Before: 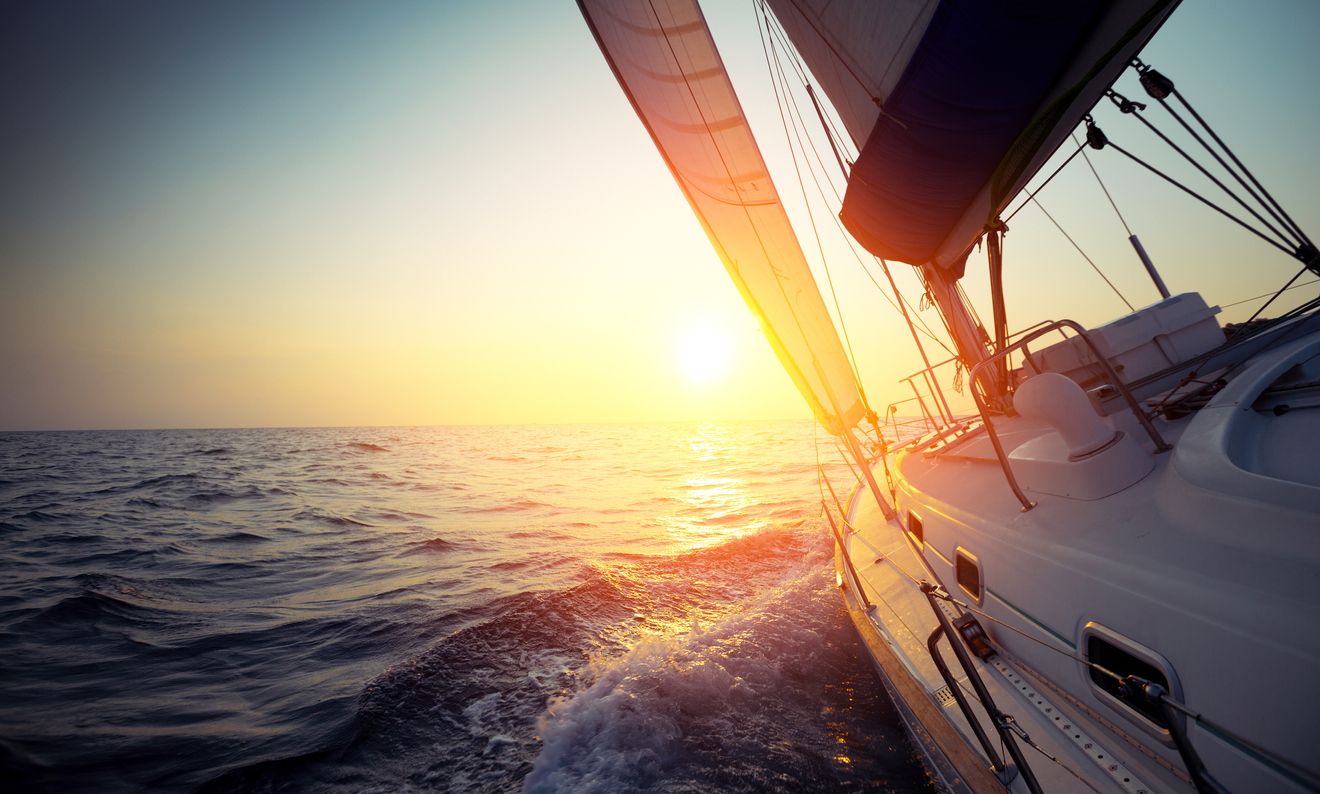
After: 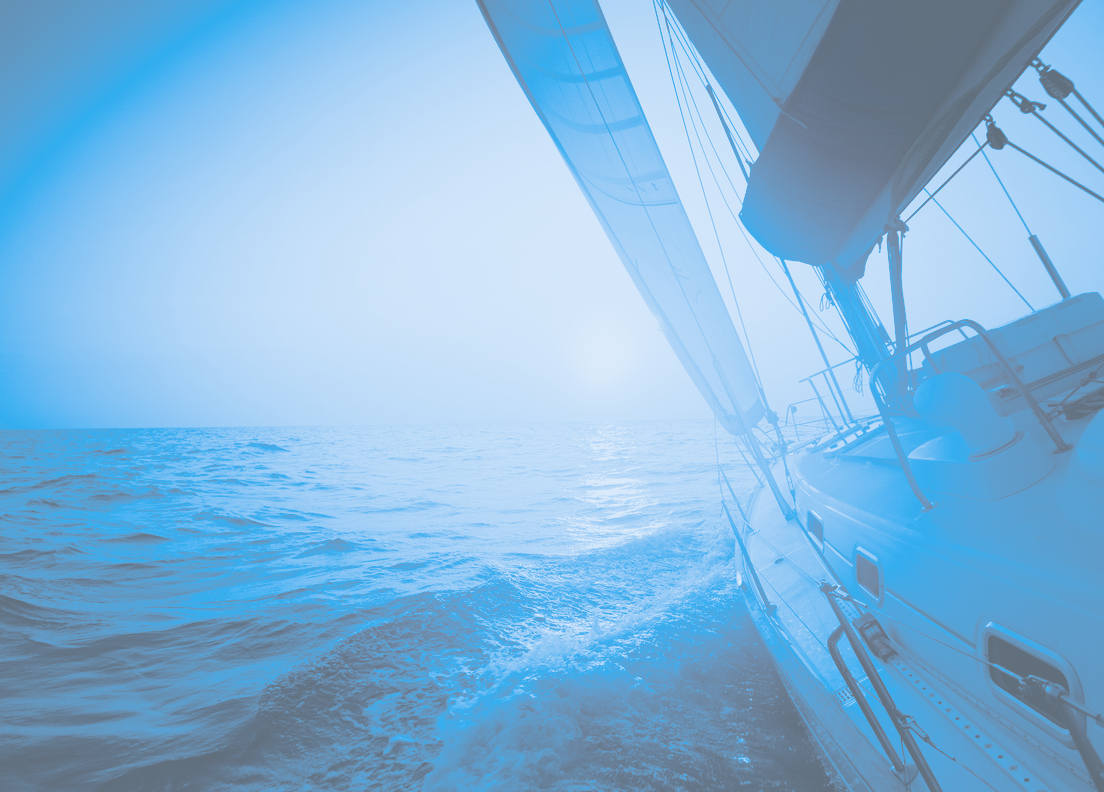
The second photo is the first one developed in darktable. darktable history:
color calibration: illuminant as shot in camera, x 0.358, y 0.373, temperature 4628.91 K
split-toning: shadows › hue 220°, shadows › saturation 0.64, highlights › hue 220°, highlights › saturation 0.64, balance 0, compress 5.22%
crop: left 7.598%, right 7.873%
contrast brightness saturation: contrast -0.32, brightness 0.75, saturation -0.78
